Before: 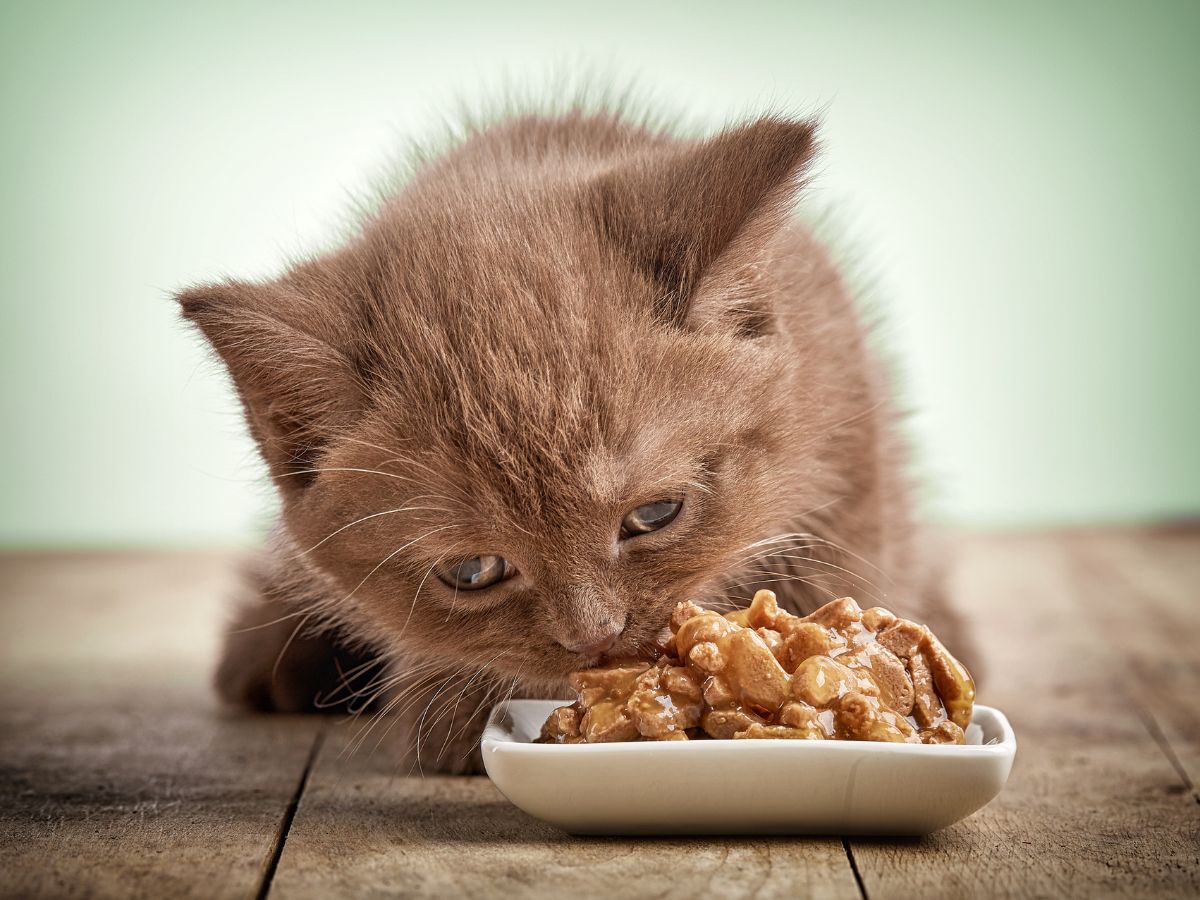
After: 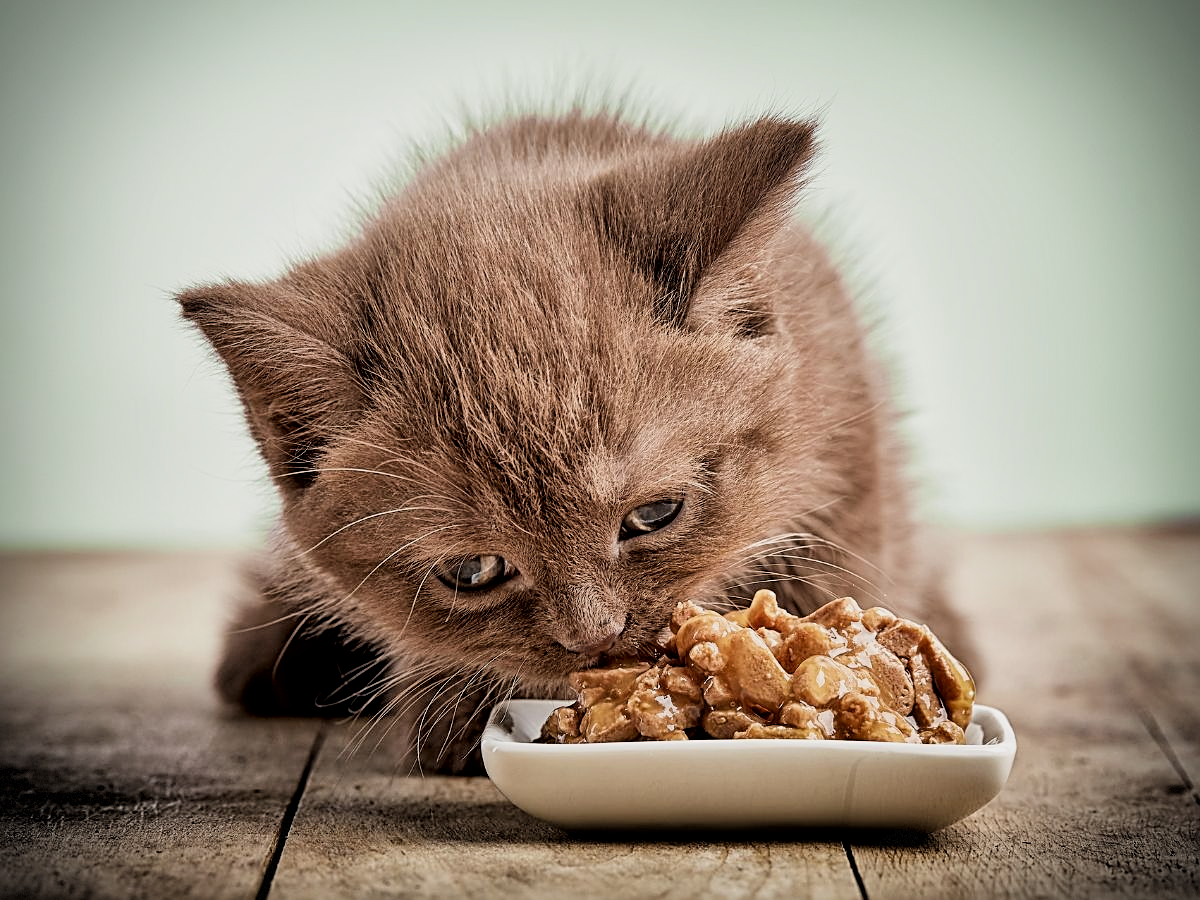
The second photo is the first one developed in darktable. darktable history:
sharpen: on, module defaults
local contrast: mode bilateral grid, contrast 20, coarseness 50, detail 140%, midtone range 0.2
vignetting: dithering 8-bit output, unbound false
filmic rgb: black relative exposure -5 EV, hardness 2.88, contrast 1.2
bloom: size 13.65%, threshold 98.39%, strength 4.82%
